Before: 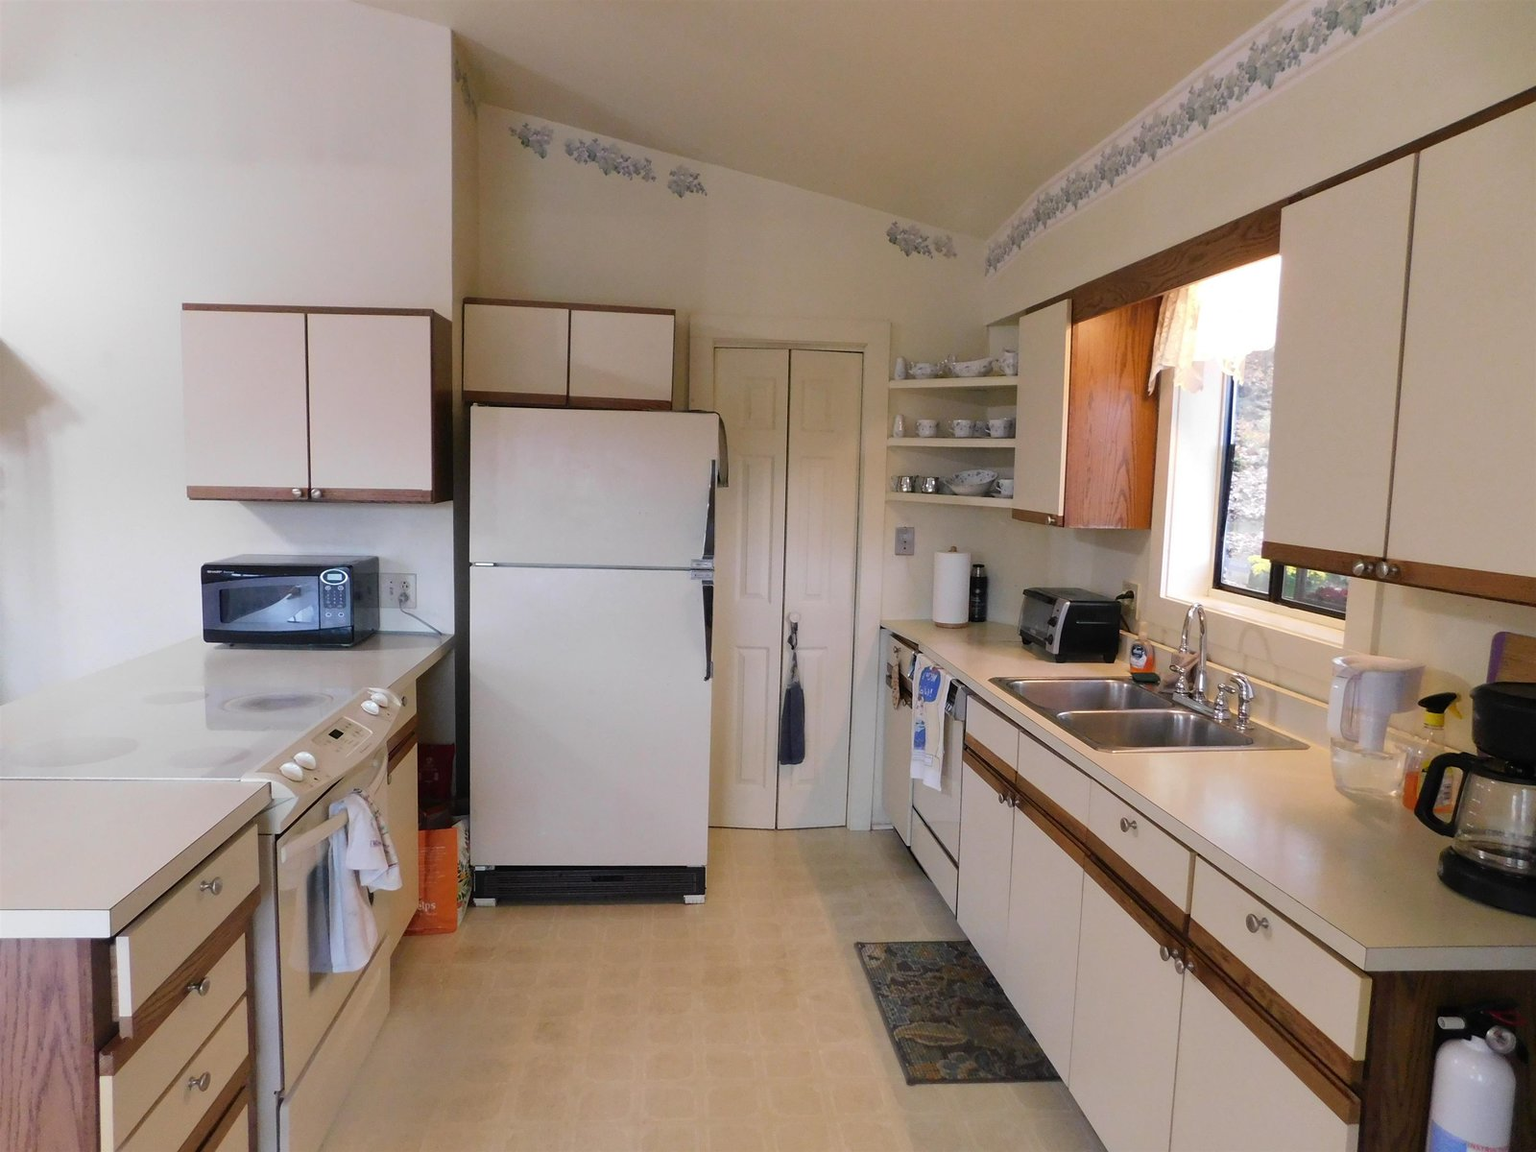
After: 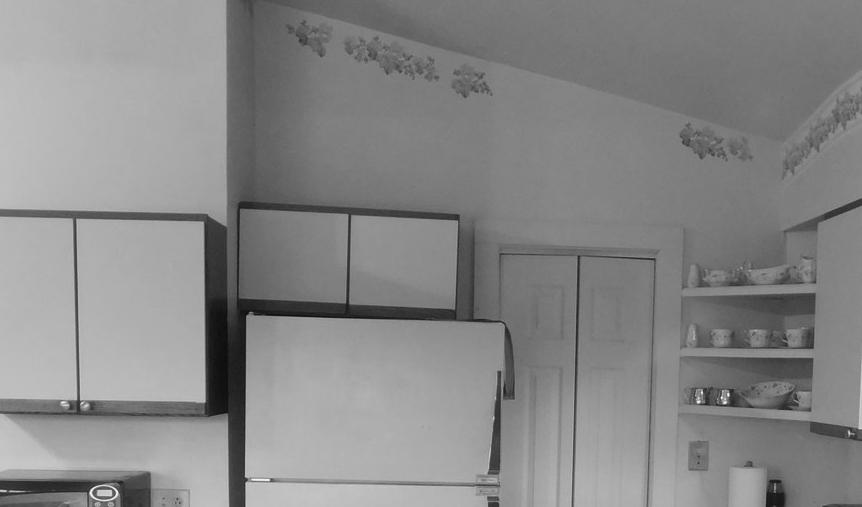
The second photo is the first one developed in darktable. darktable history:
color calibration: output gray [0.21, 0.42, 0.37, 0], gray › normalize channels true, illuminant same as pipeline (D50), adaptation XYZ, x 0.346, y 0.359, gamut compression 0
crop: left 15.306%, top 9.065%, right 30.789%, bottom 48.638%
haze removal: strength -0.1, adaptive false
